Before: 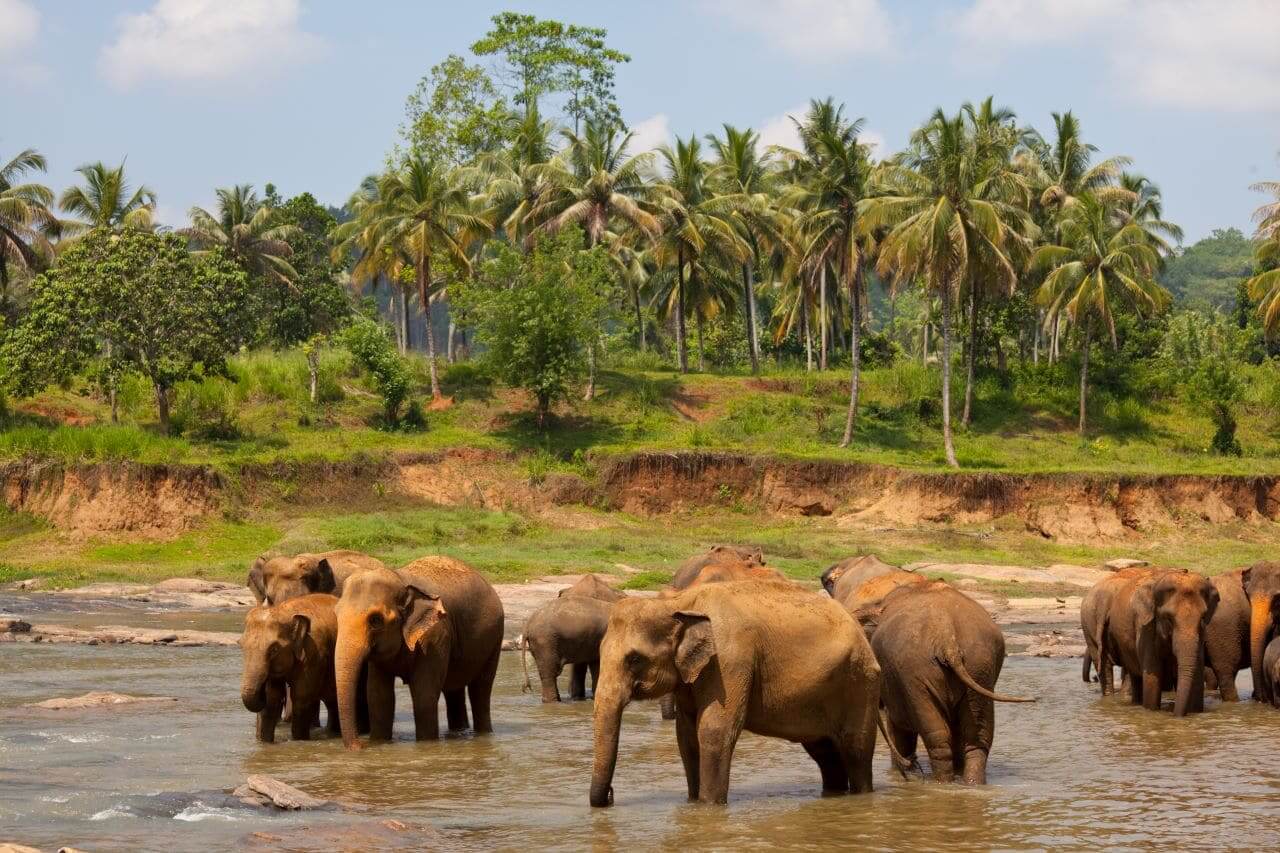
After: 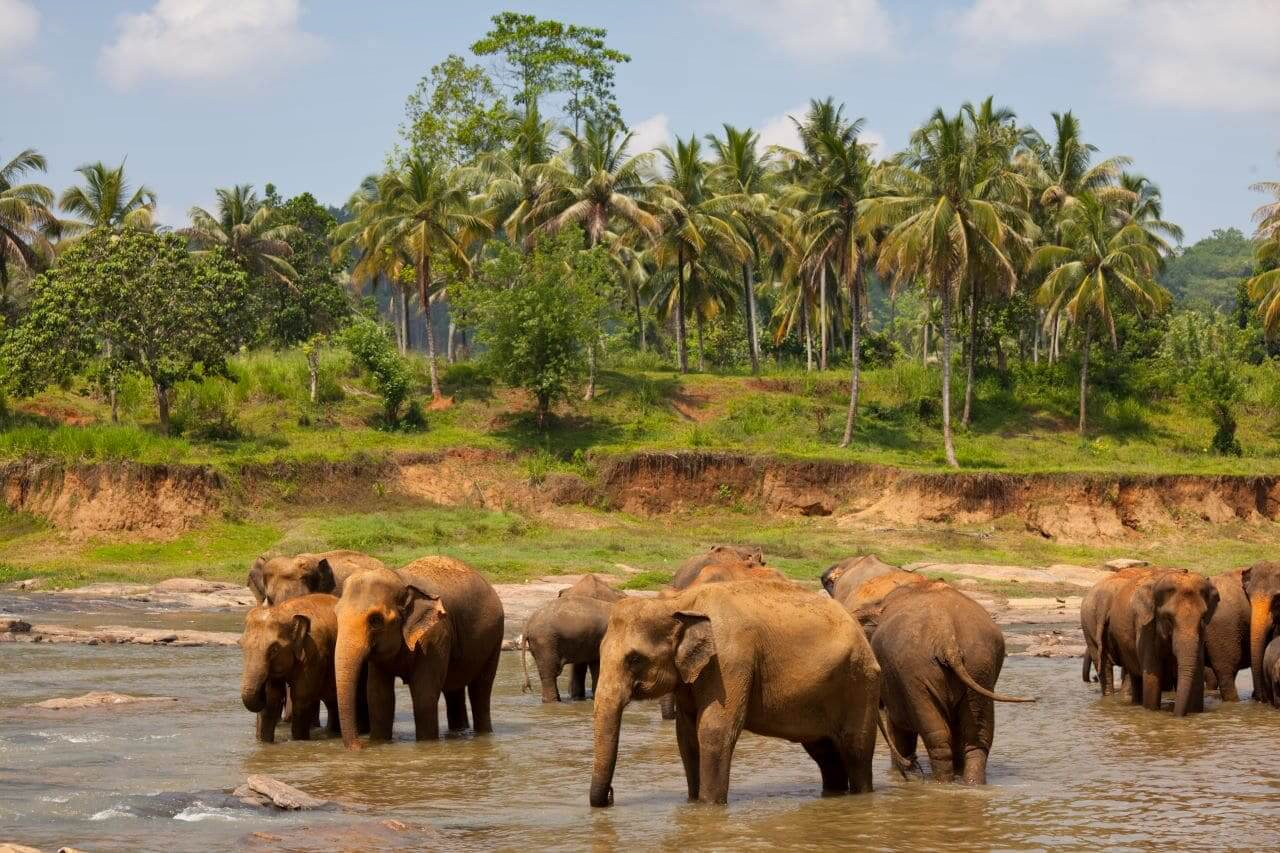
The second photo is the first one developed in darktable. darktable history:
shadows and highlights: radius 265.43, soften with gaussian
